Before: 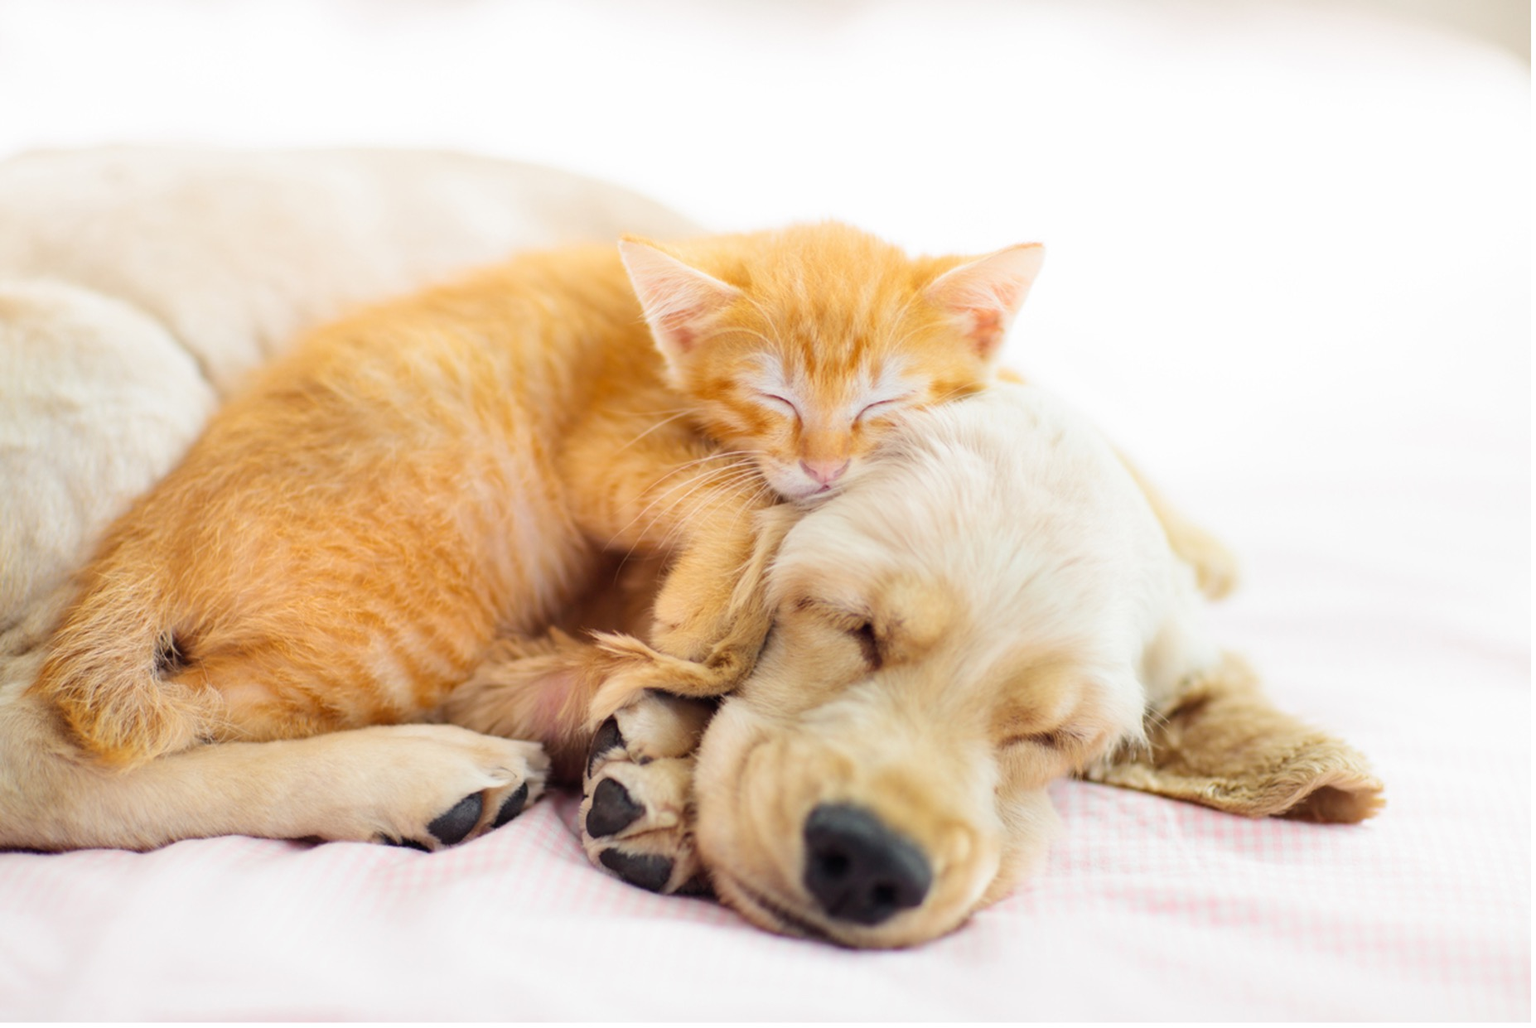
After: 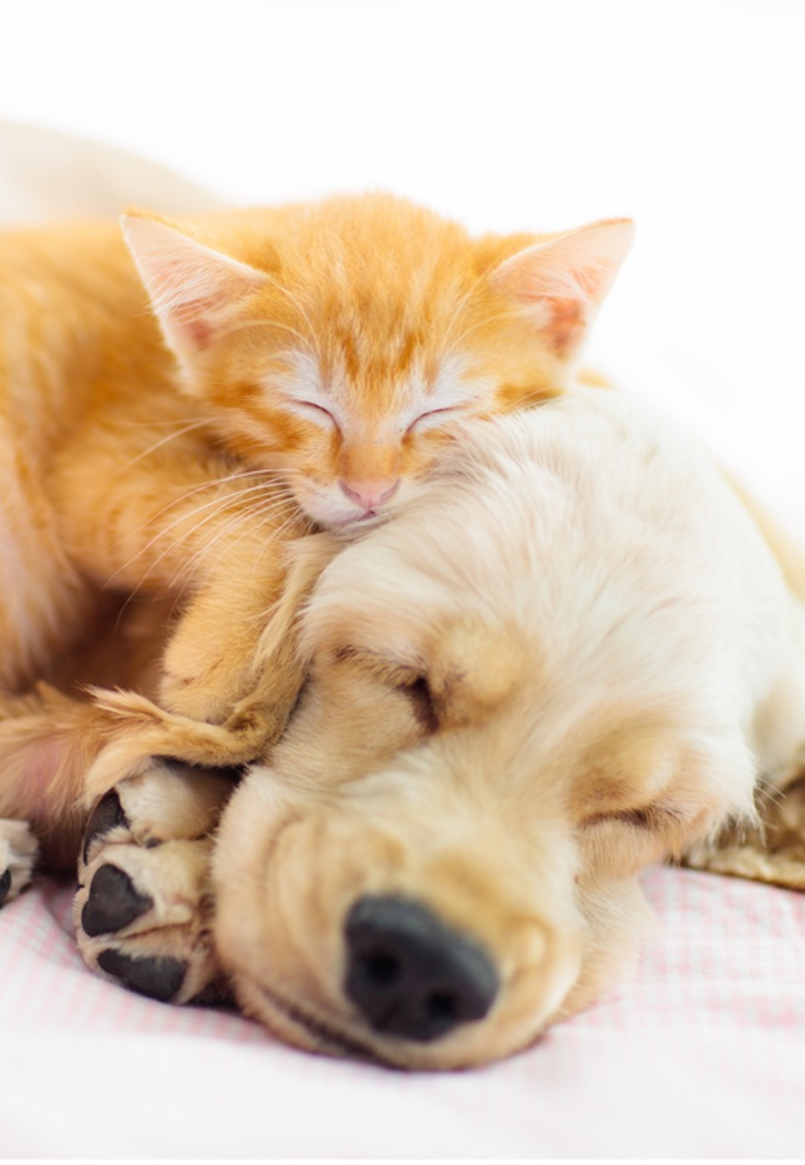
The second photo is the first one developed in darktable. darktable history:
crop: left 33.765%, top 6.057%, right 22.814%
